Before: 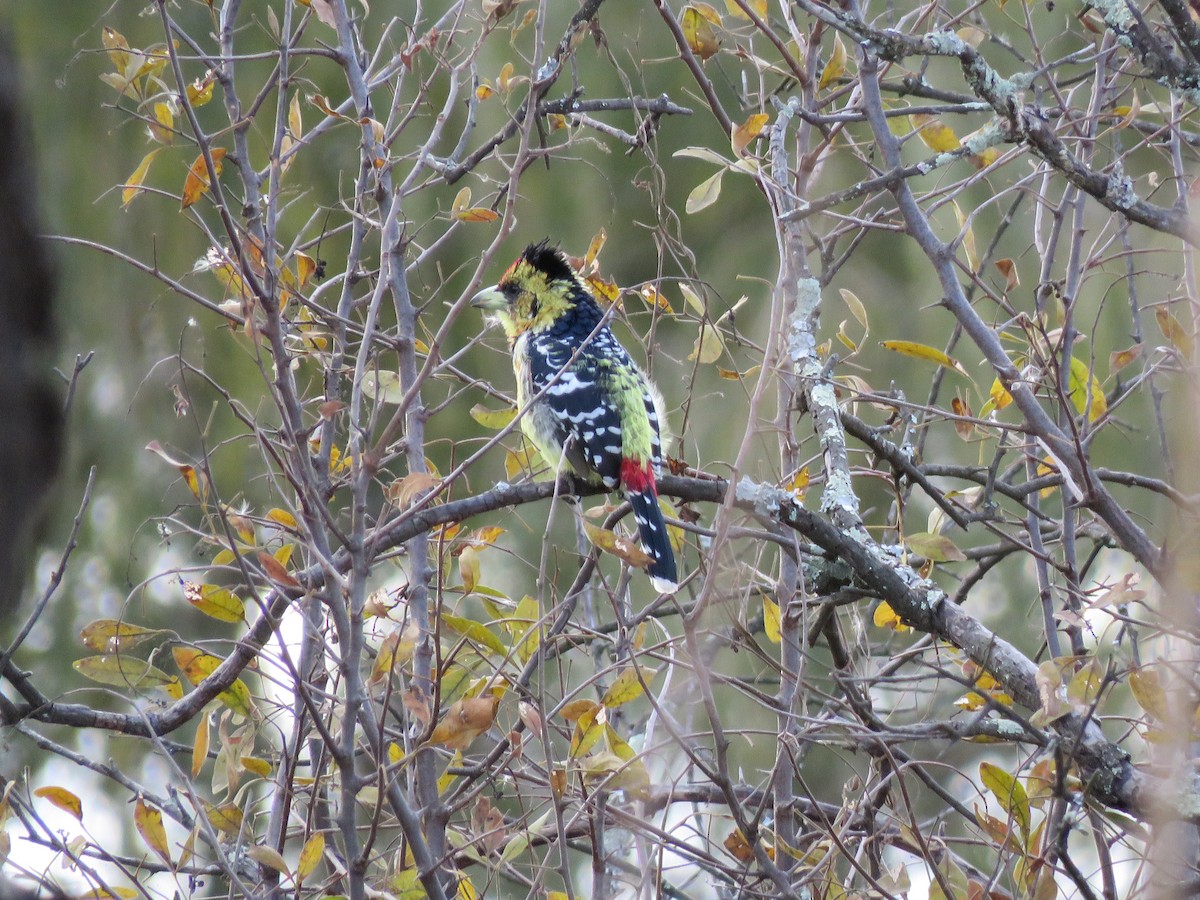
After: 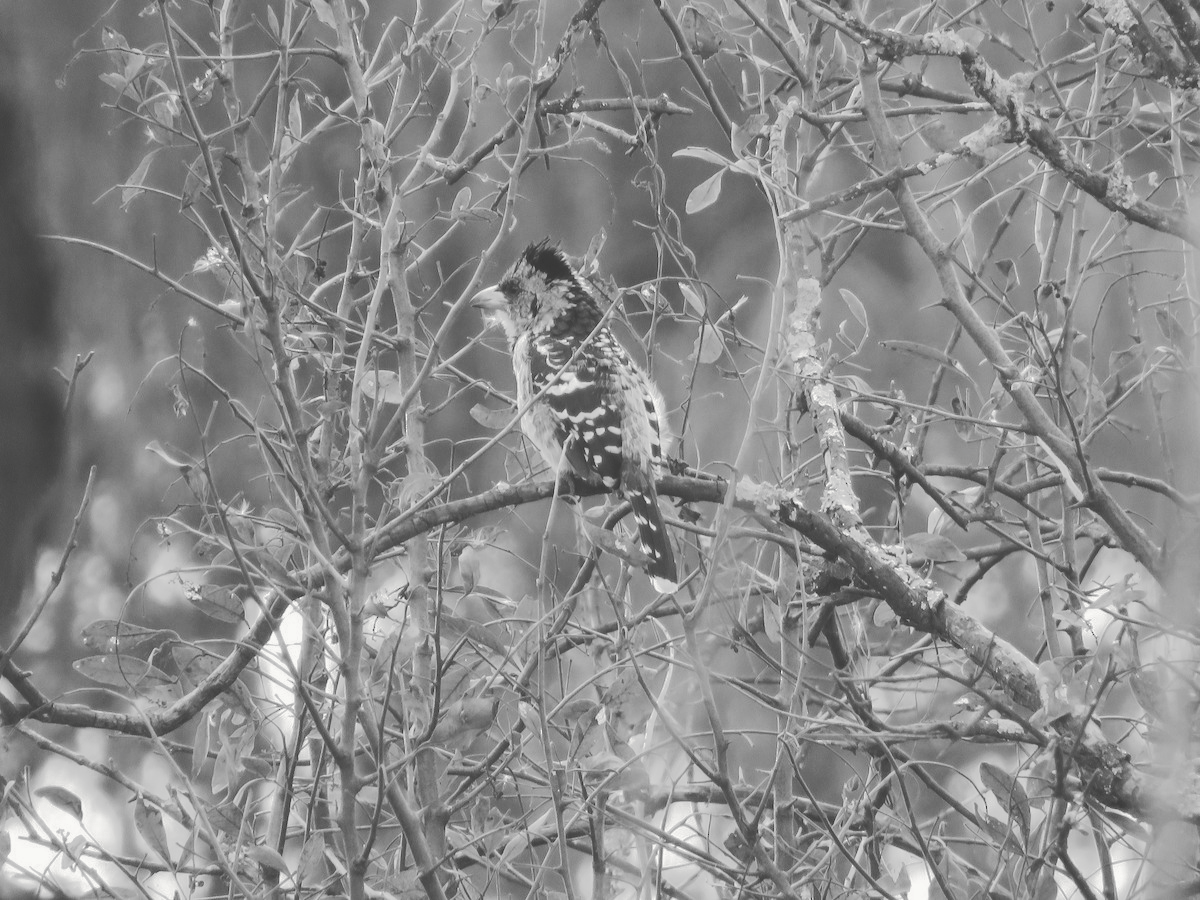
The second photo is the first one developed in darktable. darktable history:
tone curve: curves: ch0 [(0, 0) (0.003, 0.217) (0.011, 0.217) (0.025, 0.229) (0.044, 0.243) (0.069, 0.253) (0.1, 0.265) (0.136, 0.281) (0.177, 0.305) (0.224, 0.331) (0.277, 0.369) (0.335, 0.415) (0.399, 0.472) (0.468, 0.543) (0.543, 0.609) (0.623, 0.676) (0.709, 0.734) (0.801, 0.798) (0.898, 0.849) (1, 1)], preserve colors none
color look up table: target L [97.23, 88.12, 82.41, 81.33, 90.24, 76.61, 64.74, 70.35, 56.32, 53.59, 57.48, 40.73, 33.6, 26.21, 11.26, 3.321, 203.09, 81.69, 60.56, 63.22, 60.17, 66.24, 46.84, 52.01, 43.19, 29.29, 31.46, 24.42, 7.247, 90.94, 86.7, 80.24, 75.15, 71.47, 69.24, 81.33, 85.98, 50.03, 46.43, 44.82, 62.08, 49.64, 26.65, 97.23, 91.64, 75.15, 69.24, 55.93, 28.42], target a [-0.098, -0.002, -0.002, 0, -0.1, -0.001, -0.002, 0, -0.001, 0 ×5, -0.002, -0.001, 0, -0.001, 0, -0.001, -0.001, -0.001, 0, -0.001, 0, 0, -0.001, -0.001, -0.131, -0.002, -0.002, -0.002, -0.001, -0.002, -0.002, 0, -0.002, 0 ×4, -0.001, 0, -0.098, -0.002, -0.001, -0.002, 0, 0], target b [1.216, 0.02, 0.02, -0.001, 1.236, 0.019, 0.019, 0, 0.002, 0.001, 0.001, -0.002, 0.002, 0.002, 0.014, 0.009, -0.002, 0, 0.001, 0.018, 0.018, 0.018, 0.002 ×4, 0.014, 0.013, 1.613, 0.019, 0.02, 0.02, 0.019, 0.019, 0.019, -0.001, 0.02, 0.002, 0.002, 0.002, 0.001, 0.017, 0.002, 1.216, 0.019, 0.019, 0.019, 0.001, 0.002], num patches 49
